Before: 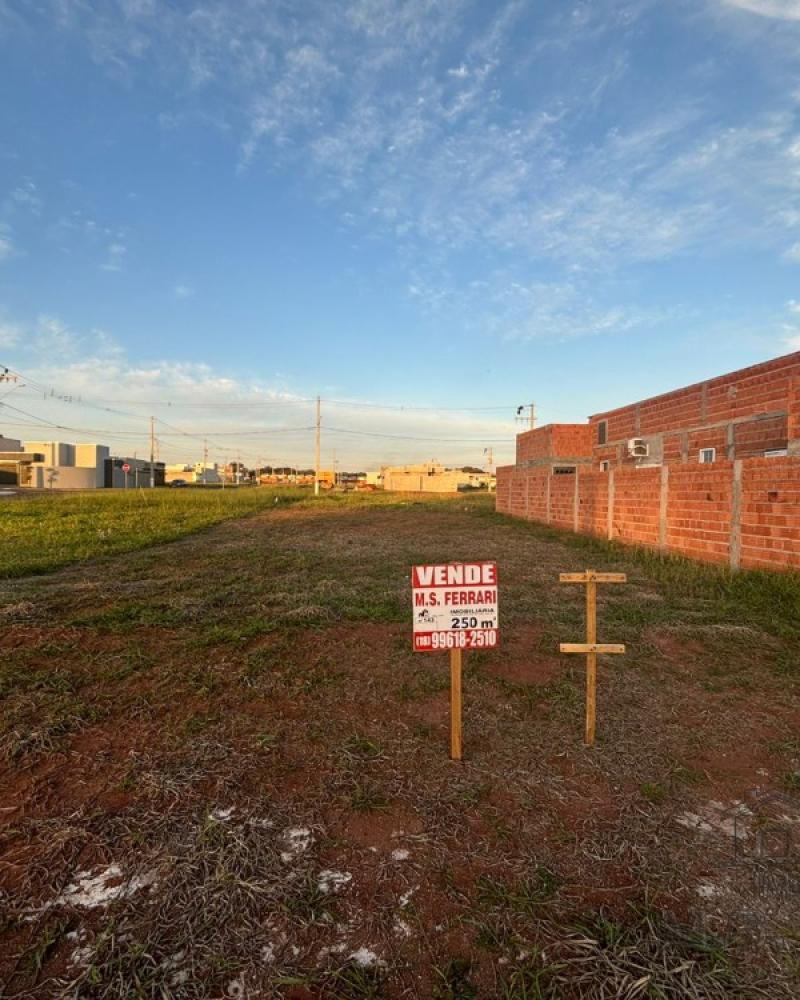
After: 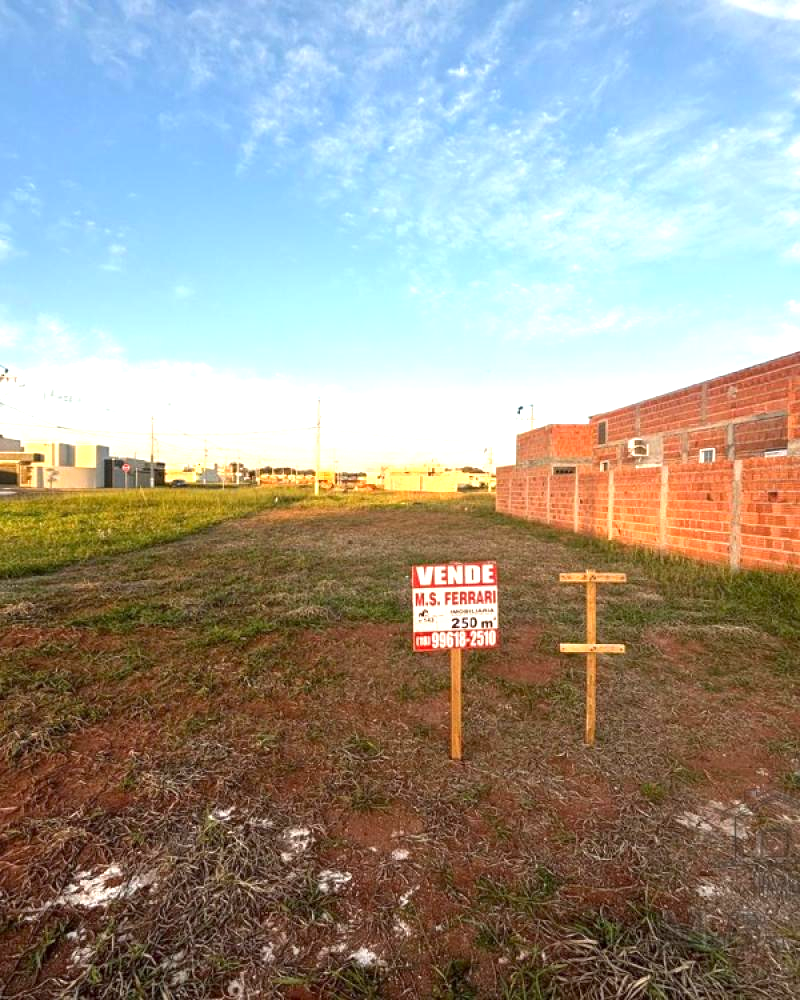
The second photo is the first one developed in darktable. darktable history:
exposure: black level correction 0.001, exposure 1.054 EV, compensate highlight preservation false
